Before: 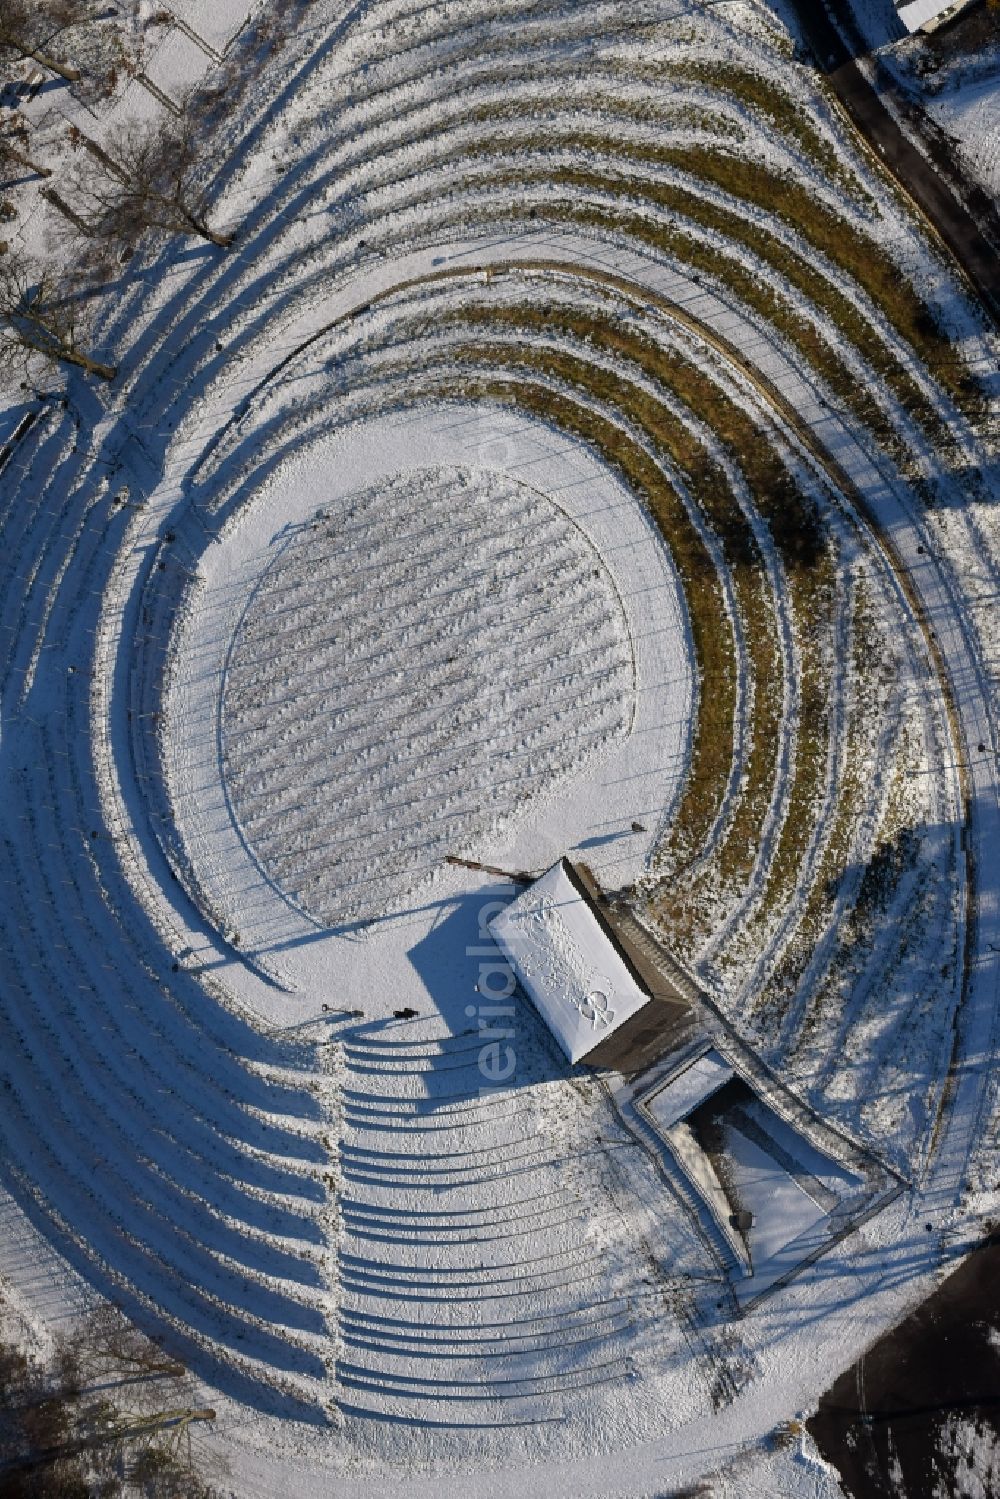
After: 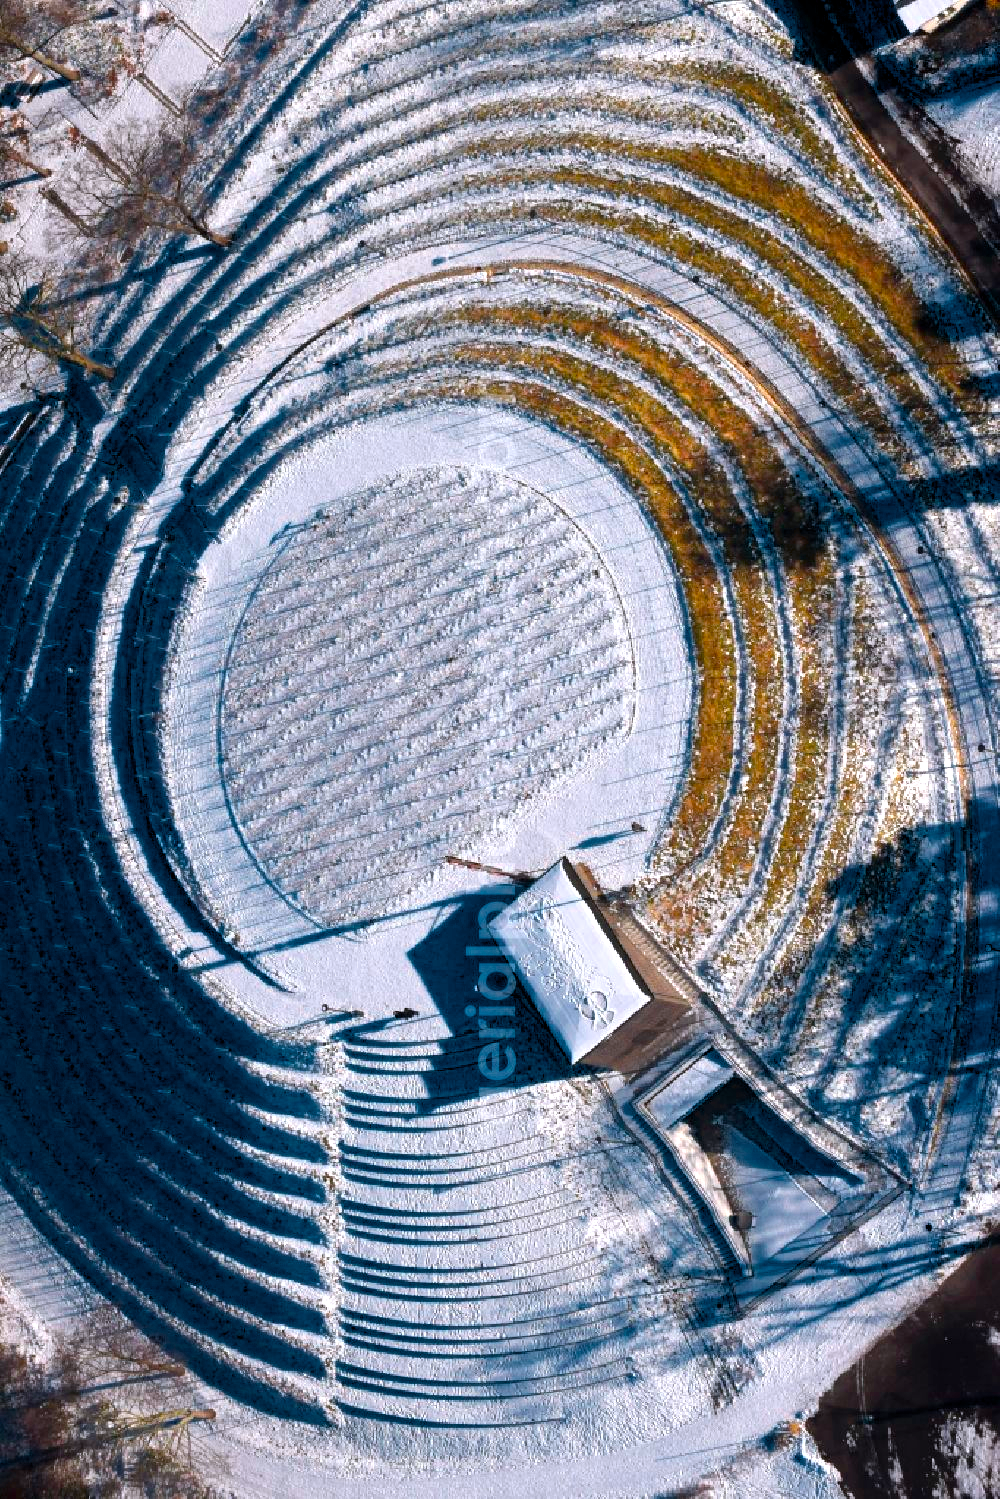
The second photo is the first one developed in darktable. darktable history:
exposure: exposure 0.2 EV, compensate highlight preservation false
white balance: red 1.045, blue 0.932
color calibration: output R [1.422, -0.35, -0.252, 0], output G [-0.238, 1.259, -0.084, 0], output B [-0.081, -0.196, 1.58, 0], output brightness [0.49, 0.671, -0.57, 0], illuminant same as pipeline (D50), adaptation none (bypass), saturation algorithm version 1 (2020)
